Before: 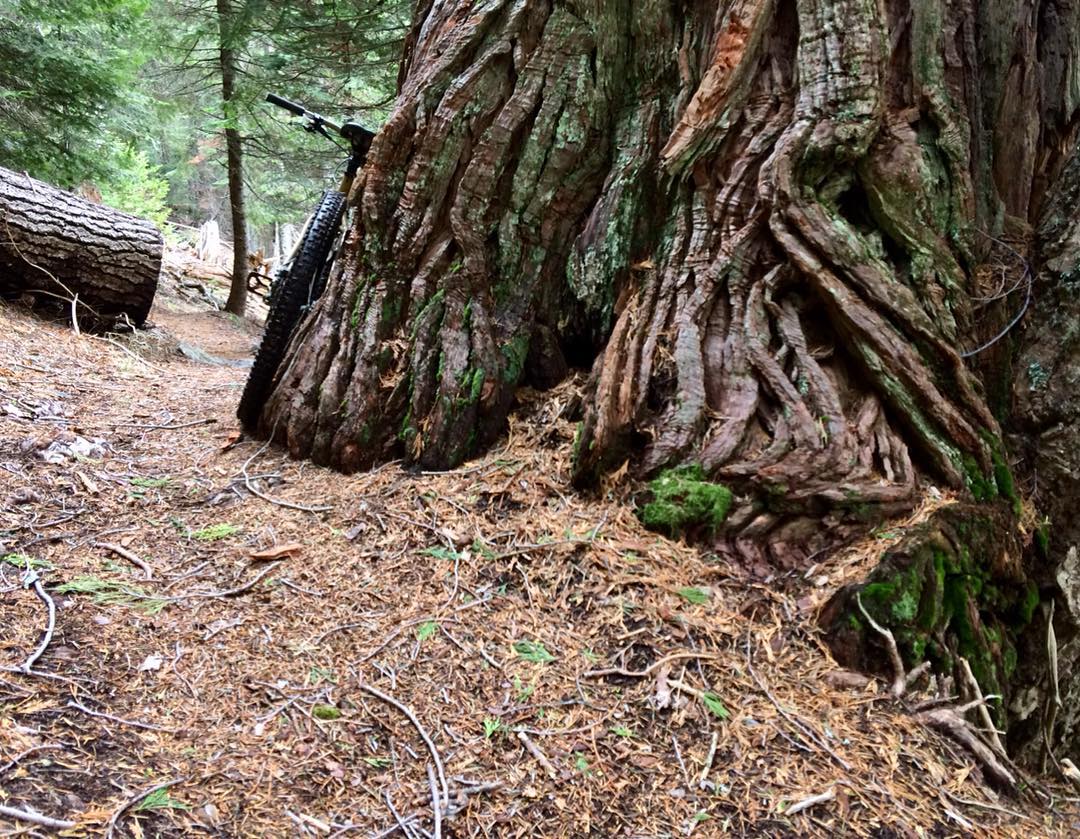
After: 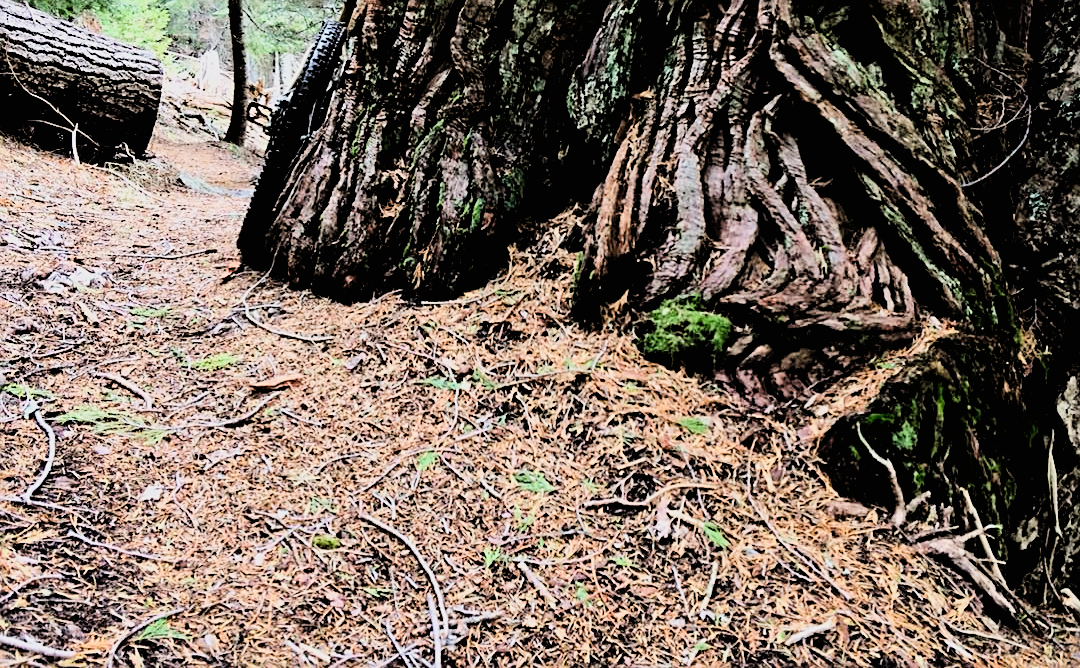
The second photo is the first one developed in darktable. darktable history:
sharpen: on, module defaults
contrast brightness saturation: contrast 0.202, brightness 0.165, saturation 0.219
crop and rotate: top 20.342%
filmic rgb: black relative exposure -2.7 EV, white relative exposure 4.56 EV, hardness 1.73, contrast 1.245
